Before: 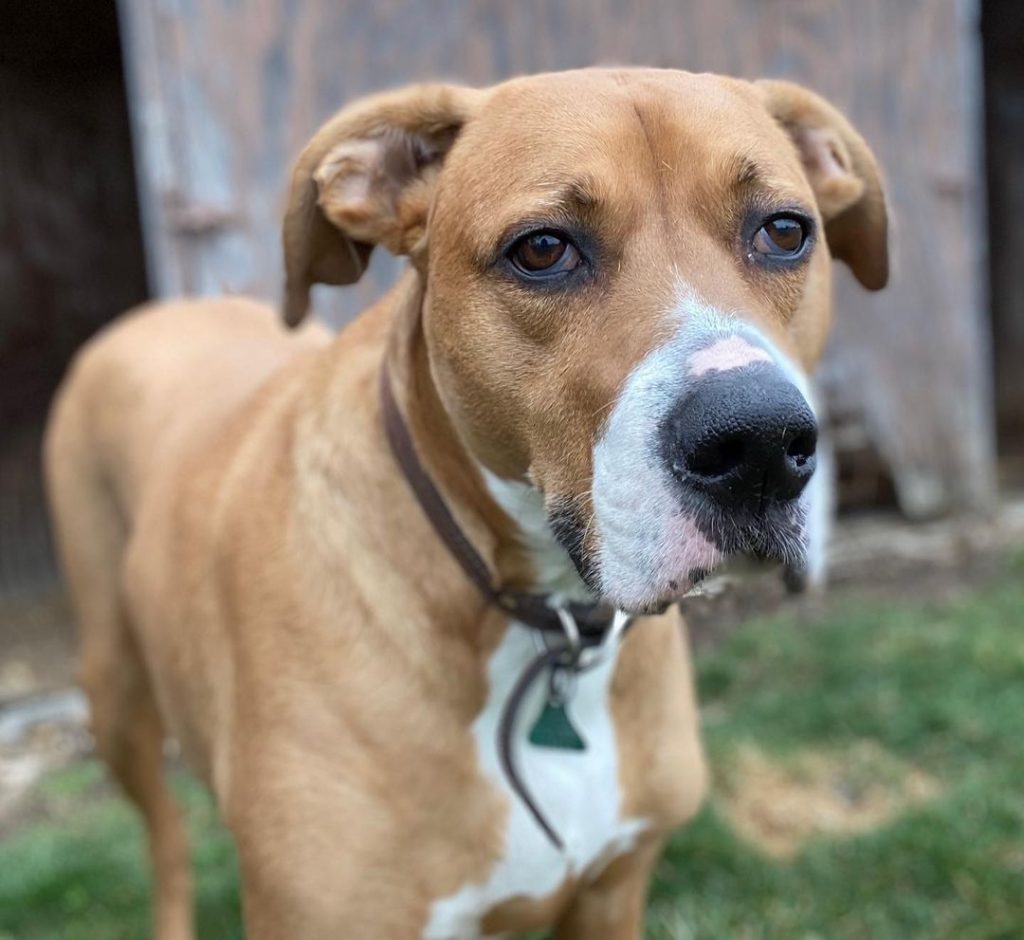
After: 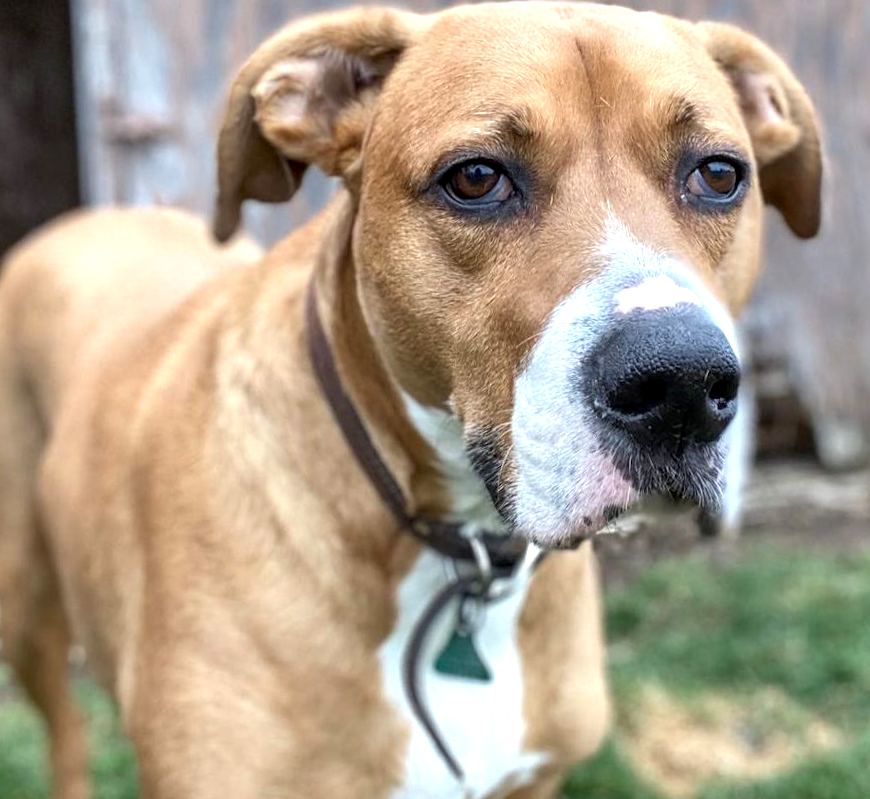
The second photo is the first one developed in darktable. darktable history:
shadows and highlights: shadows 37.27, highlights -28.18, soften with gaussian
crop and rotate: angle -3.27°, left 5.211%, top 5.211%, right 4.607%, bottom 4.607%
exposure: black level correction 0.001, exposure 0.5 EV, compensate exposure bias true, compensate highlight preservation false
local contrast: detail 130%
